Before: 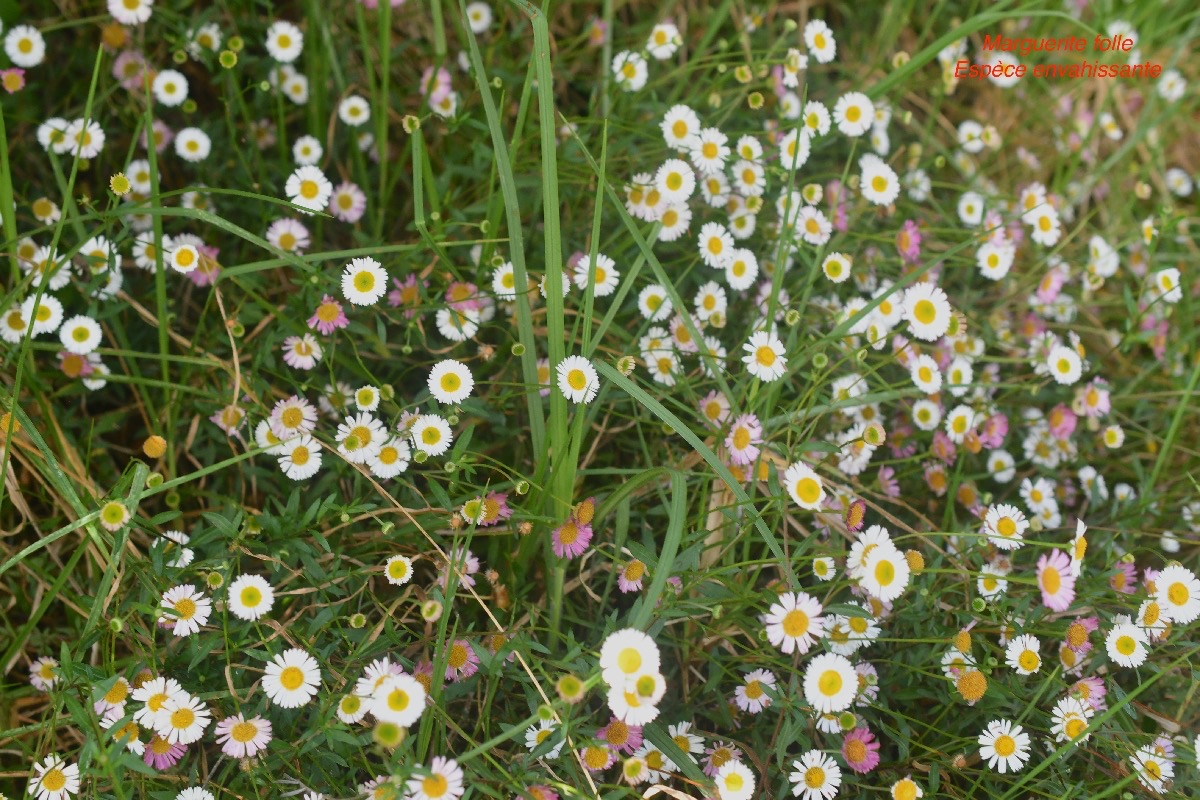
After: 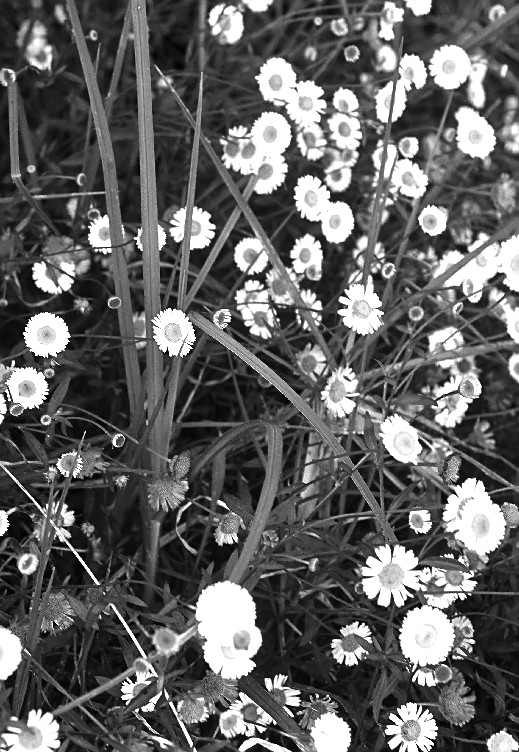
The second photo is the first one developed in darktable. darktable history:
crop: left 33.714%, top 5.974%, right 22.975%
contrast brightness saturation: contrast -0.036, brightness -0.604, saturation -0.989
sharpen: on, module defaults
color balance rgb: perceptual saturation grading › global saturation 0.5%
exposure: exposure 1 EV, compensate highlight preservation false
